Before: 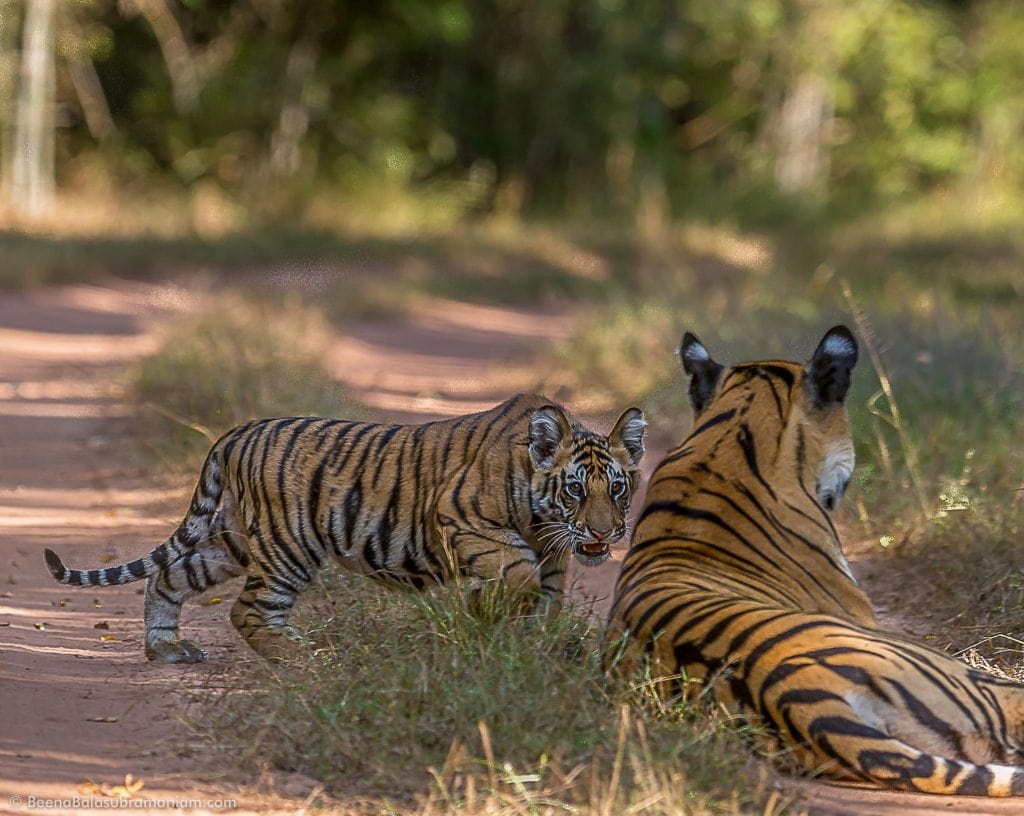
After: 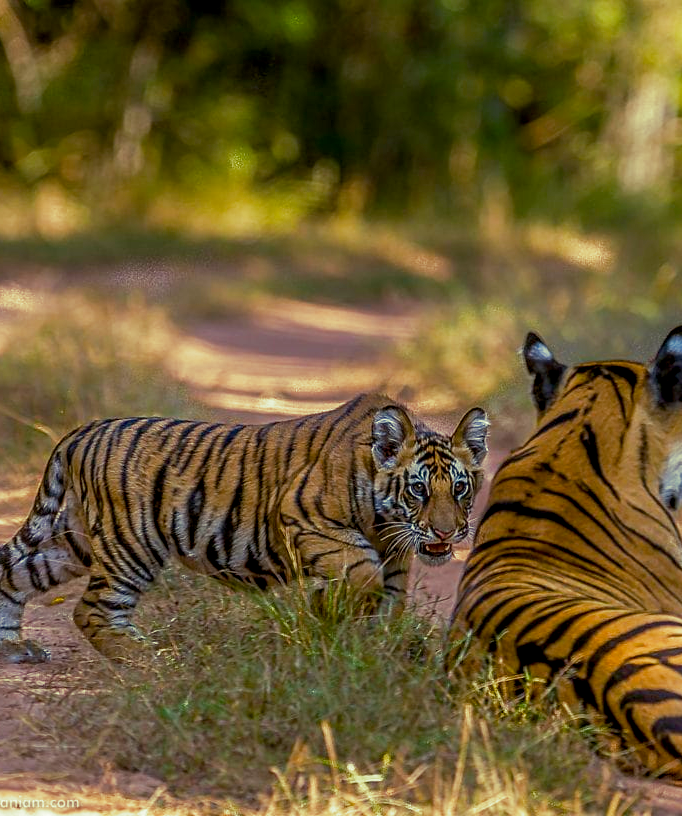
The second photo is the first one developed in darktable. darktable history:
color balance rgb: linear chroma grading › global chroma 9.31%, global vibrance 41.49%
exposure: black level correction 0.007, exposure 0.159 EV, compensate highlight preservation false
crop: left 15.419%, right 17.914%
split-toning: shadows › hue 290.82°, shadows › saturation 0.34, highlights › saturation 0.38, balance 0, compress 50%
